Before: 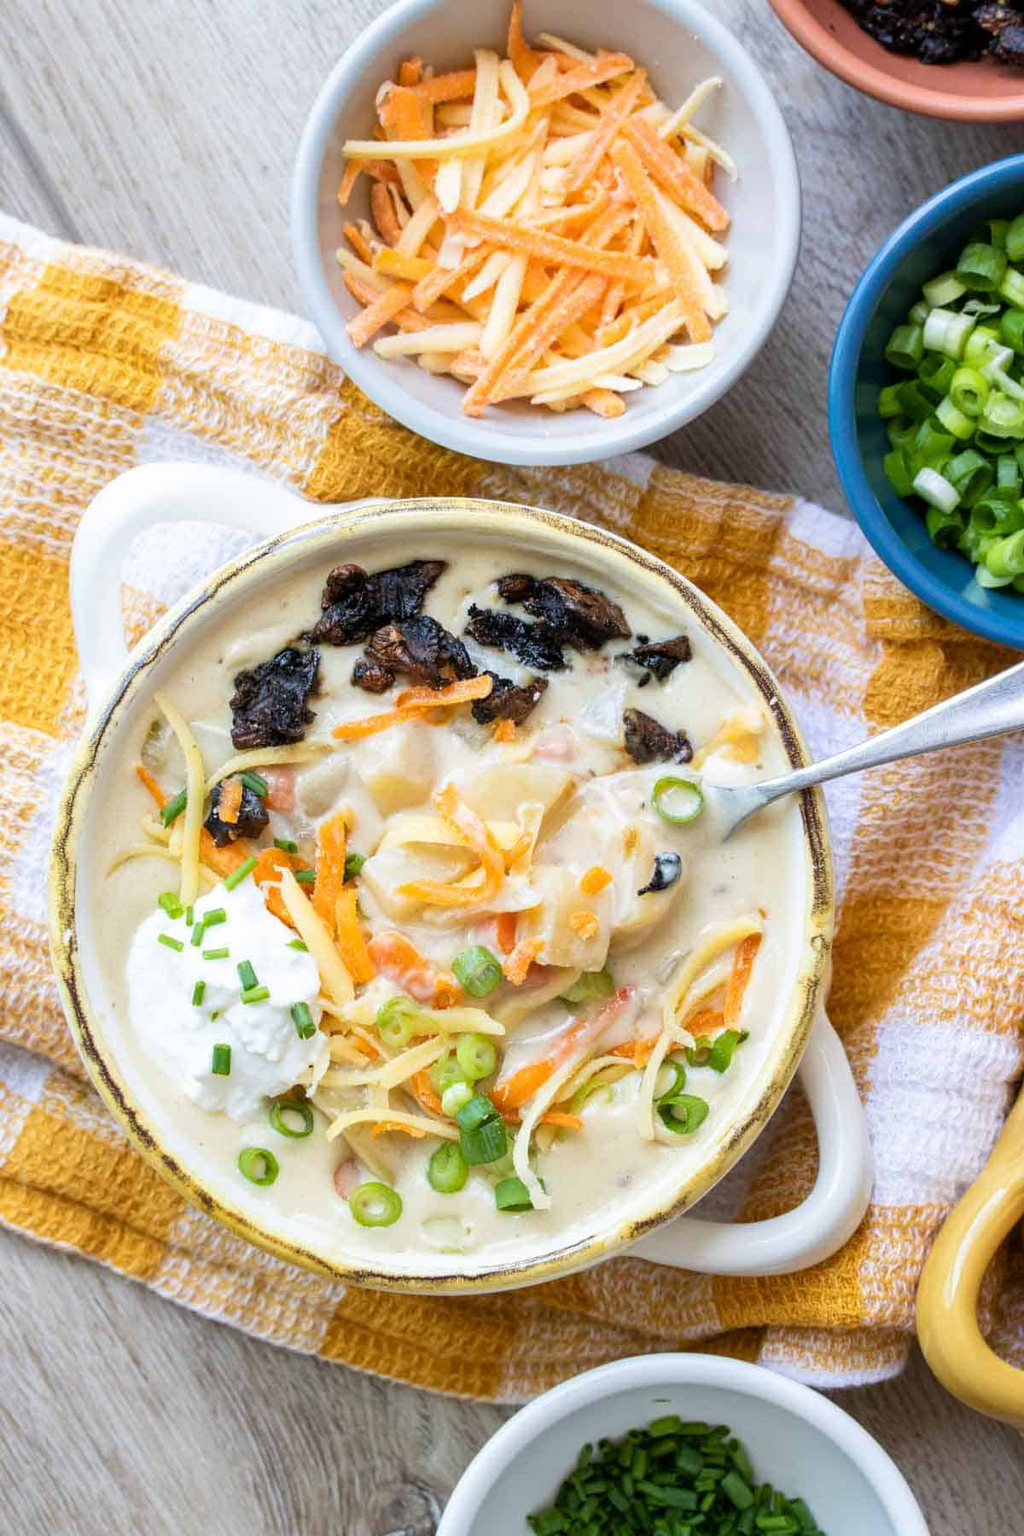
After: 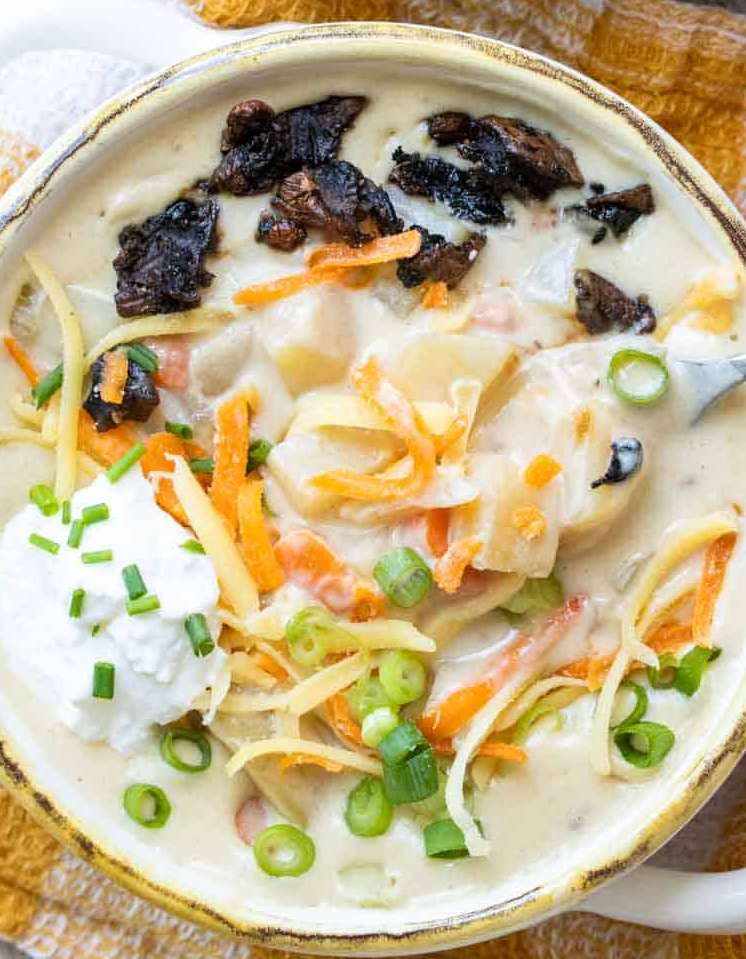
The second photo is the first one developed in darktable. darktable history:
crop: left 13.025%, top 31.17%, right 24.748%, bottom 15.517%
